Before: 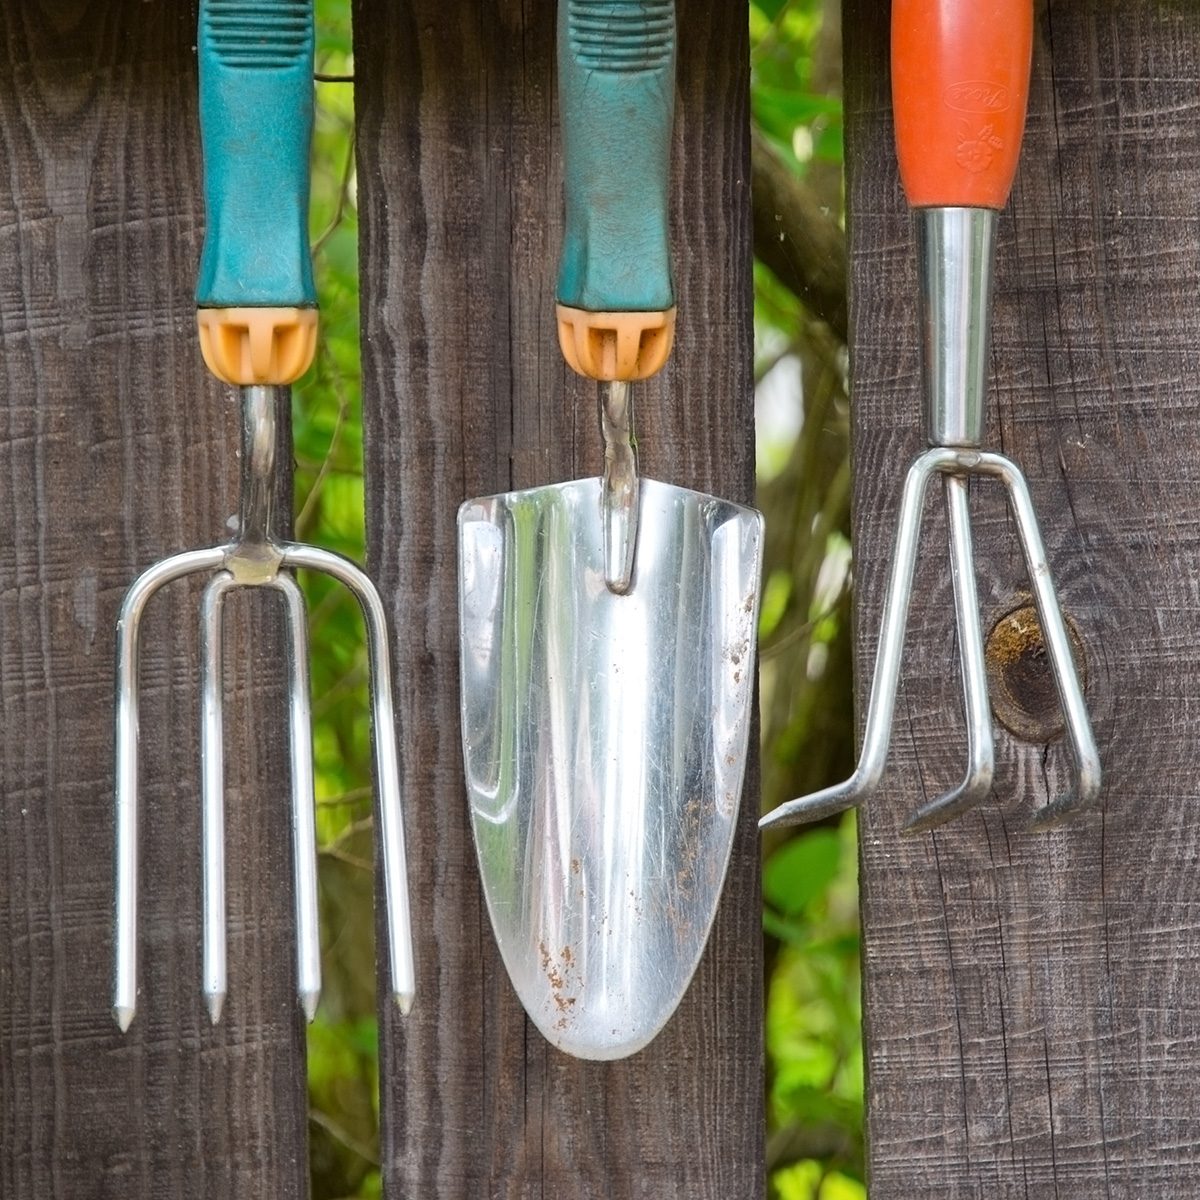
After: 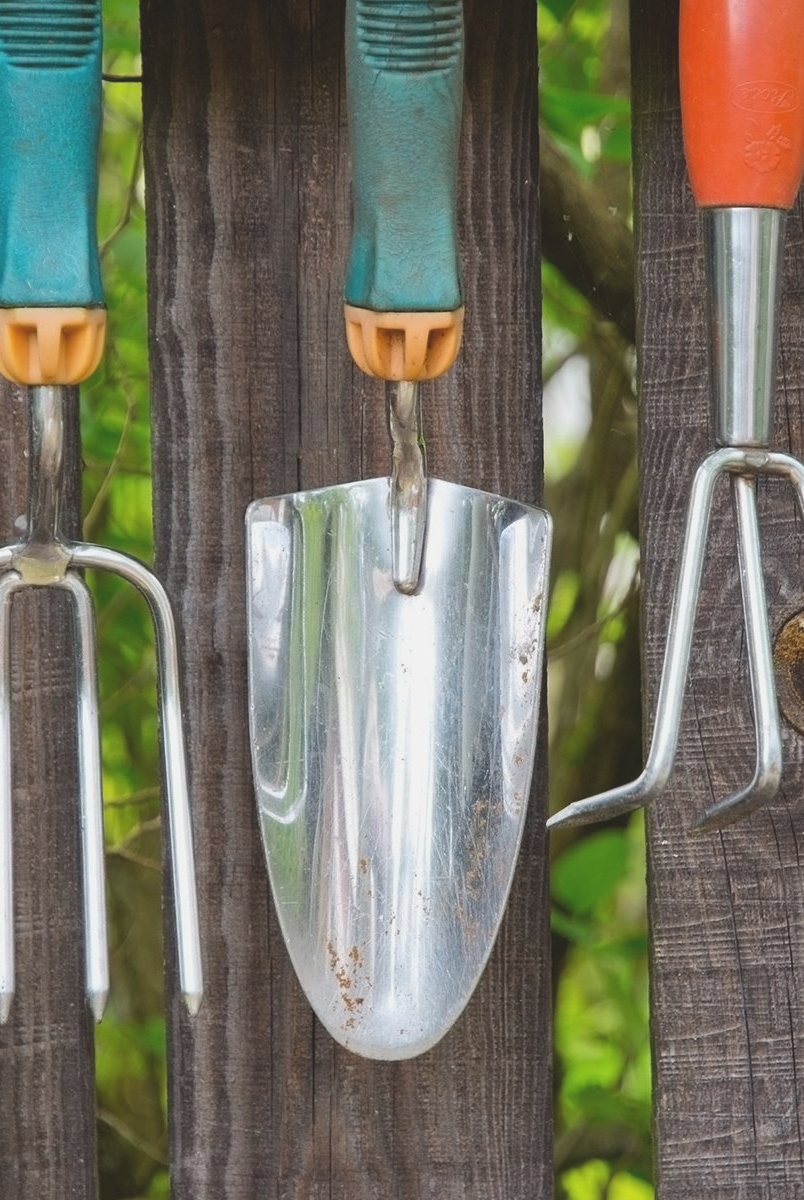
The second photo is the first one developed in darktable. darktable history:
crop and rotate: left 17.682%, right 15.288%
exposure: black level correction -0.014, exposure -0.19 EV, compensate exposure bias true, compensate highlight preservation false
